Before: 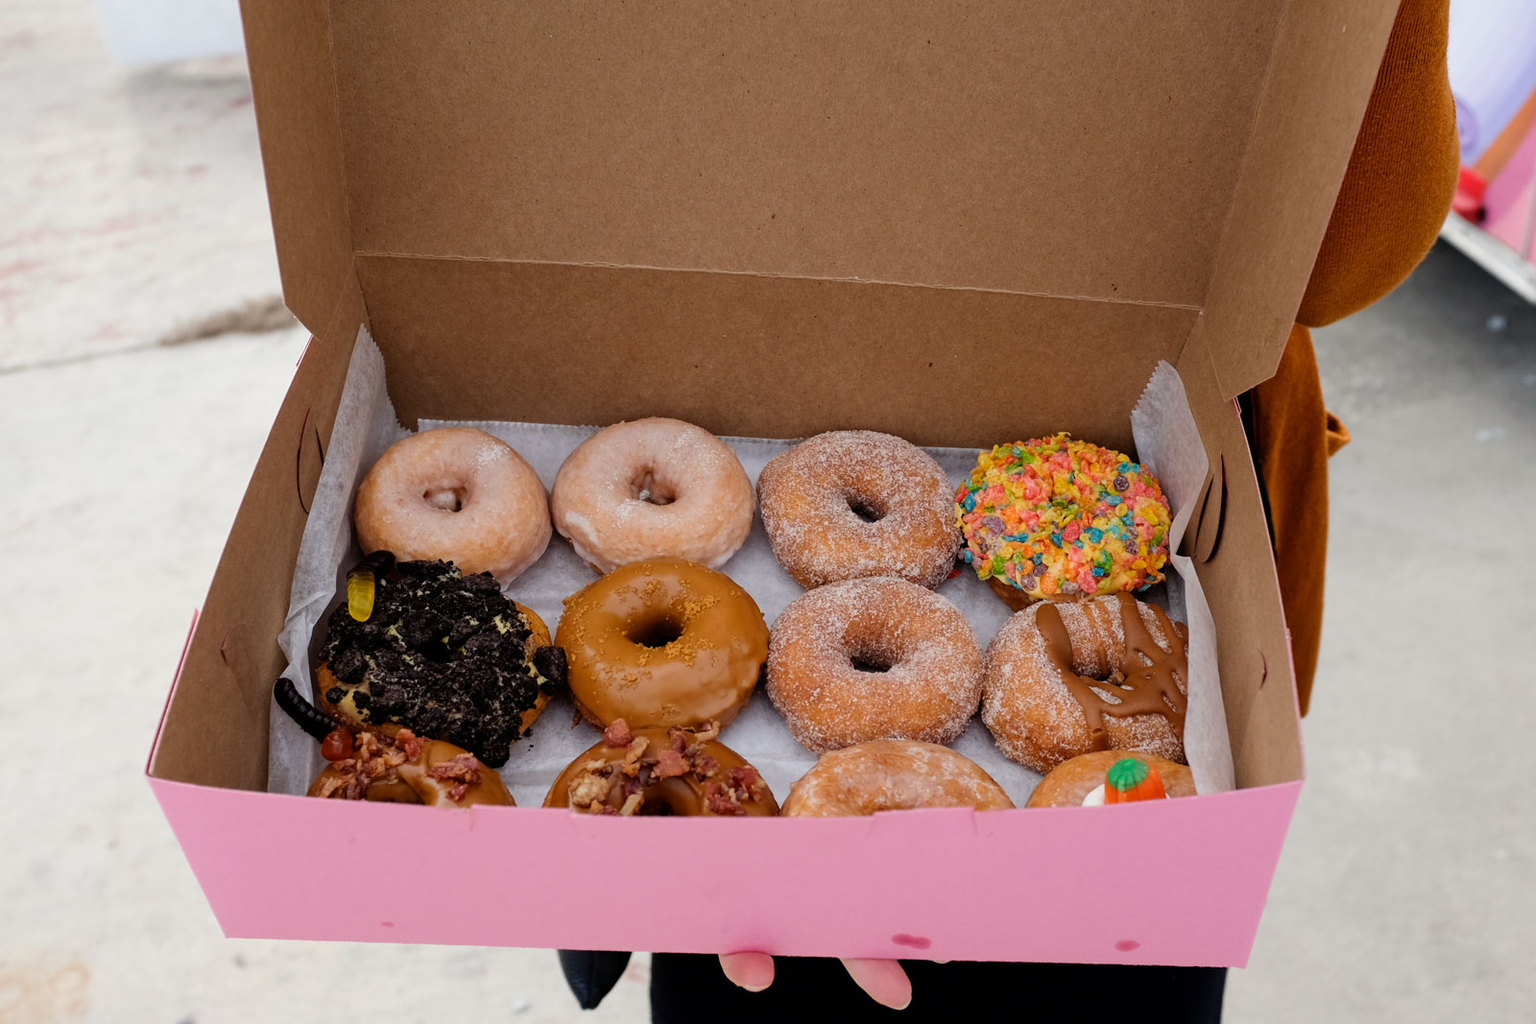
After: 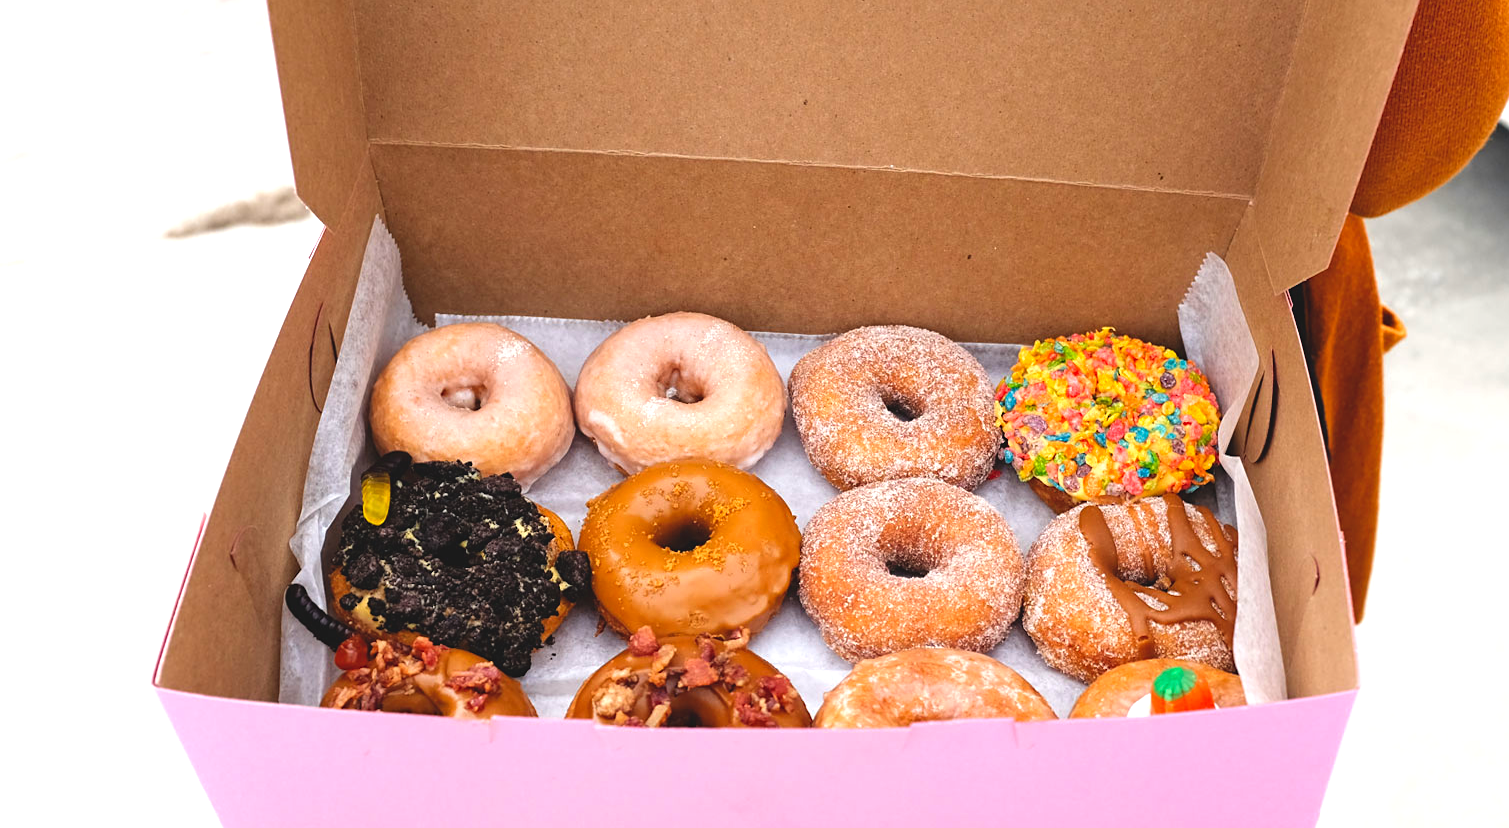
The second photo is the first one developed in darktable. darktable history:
crop and rotate: angle 0.042°, top 11.539%, right 5.552%, bottom 10.701%
shadows and highlights: radius 125.91, shadows 21.1, highlights -22.02, low approximation 0.01
exposure: black level correction -0.005, exposure 1.008 EV, compensate highlight preservation false
contrast brightness saturation: contrast 0.039, saturation 0.156
sharpen: amount 0.203
